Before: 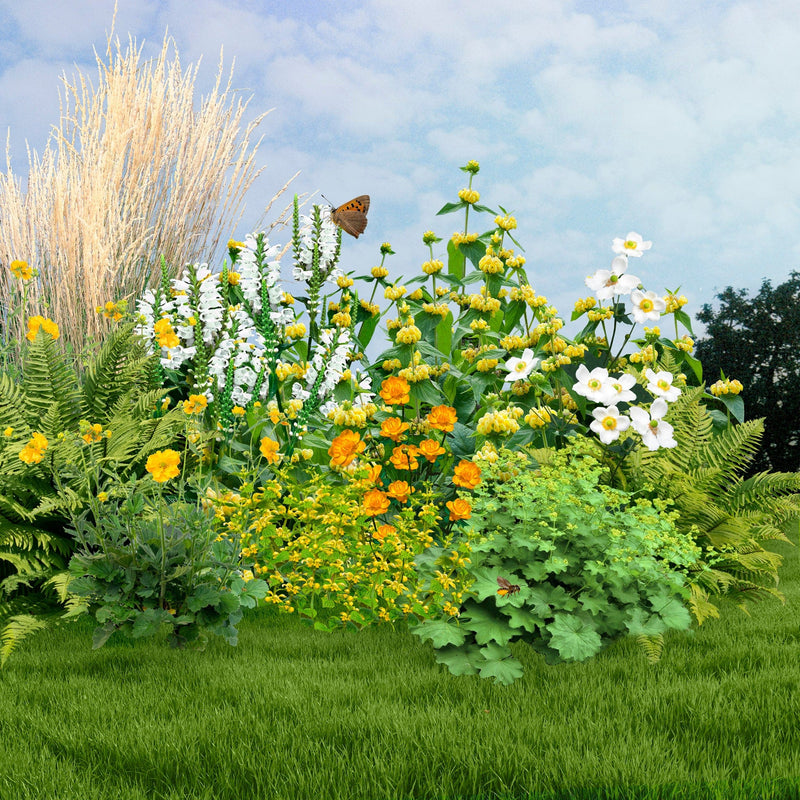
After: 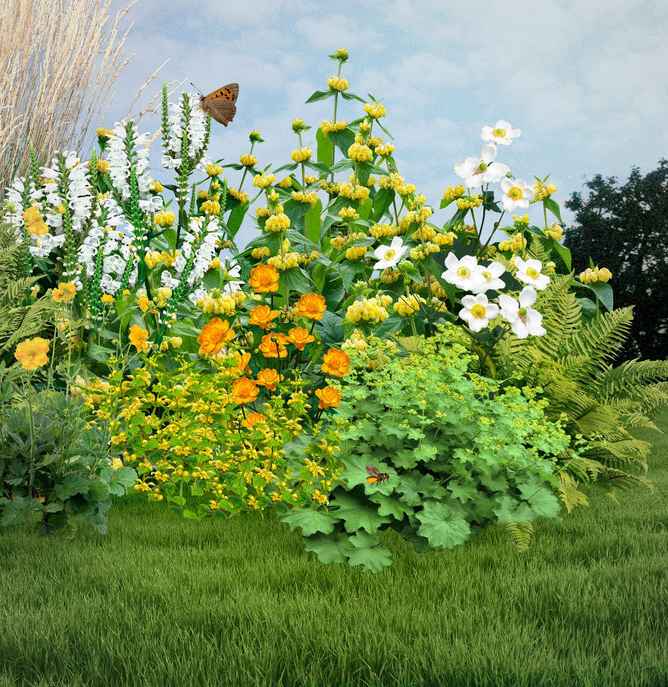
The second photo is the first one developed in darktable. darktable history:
crop: left 16.455%, top 14.04%
vignetting: fall-off start 67.53%, fall-off radius 68.42%, brightness -0.179, saturation -0.288, automatic ratio true
